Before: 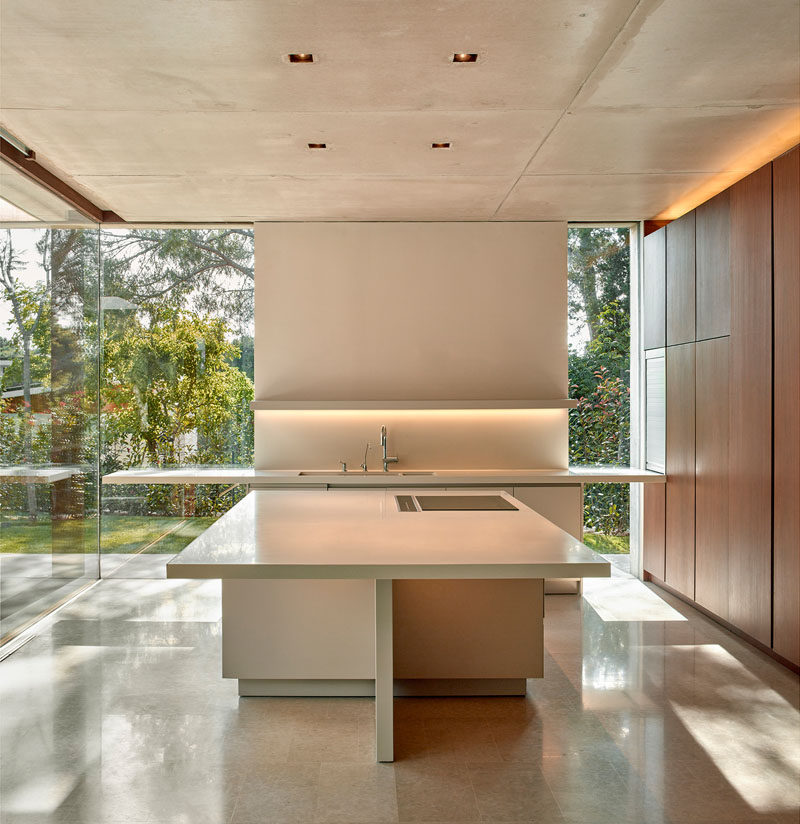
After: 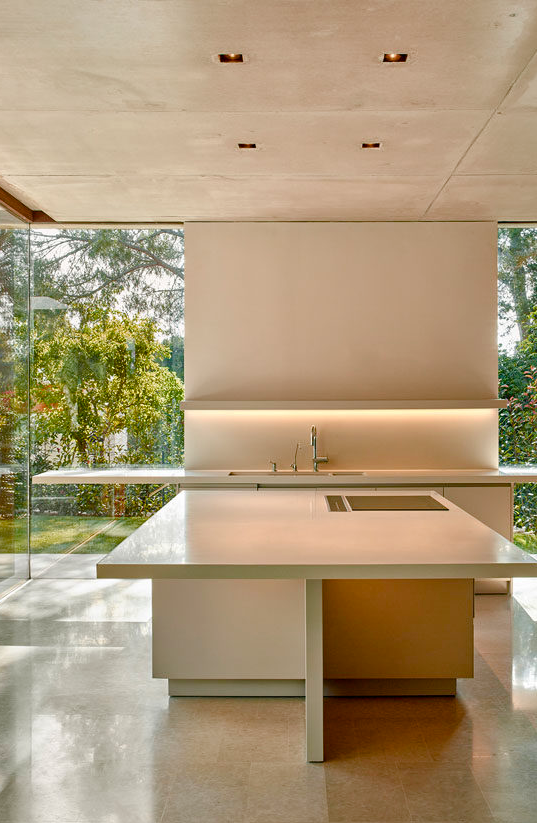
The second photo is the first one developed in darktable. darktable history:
color balance rgb: perceptual saturation grading › global saturation 20%, perceptual saturation grading › highlights -49.711%, perceptual saturation grading › shadows 24.398%, global vibrance 40.478%
color correction: highlights a* 0.059, highlights b* -0.306
crop and rotate: left 8.801%, right 23.963%
